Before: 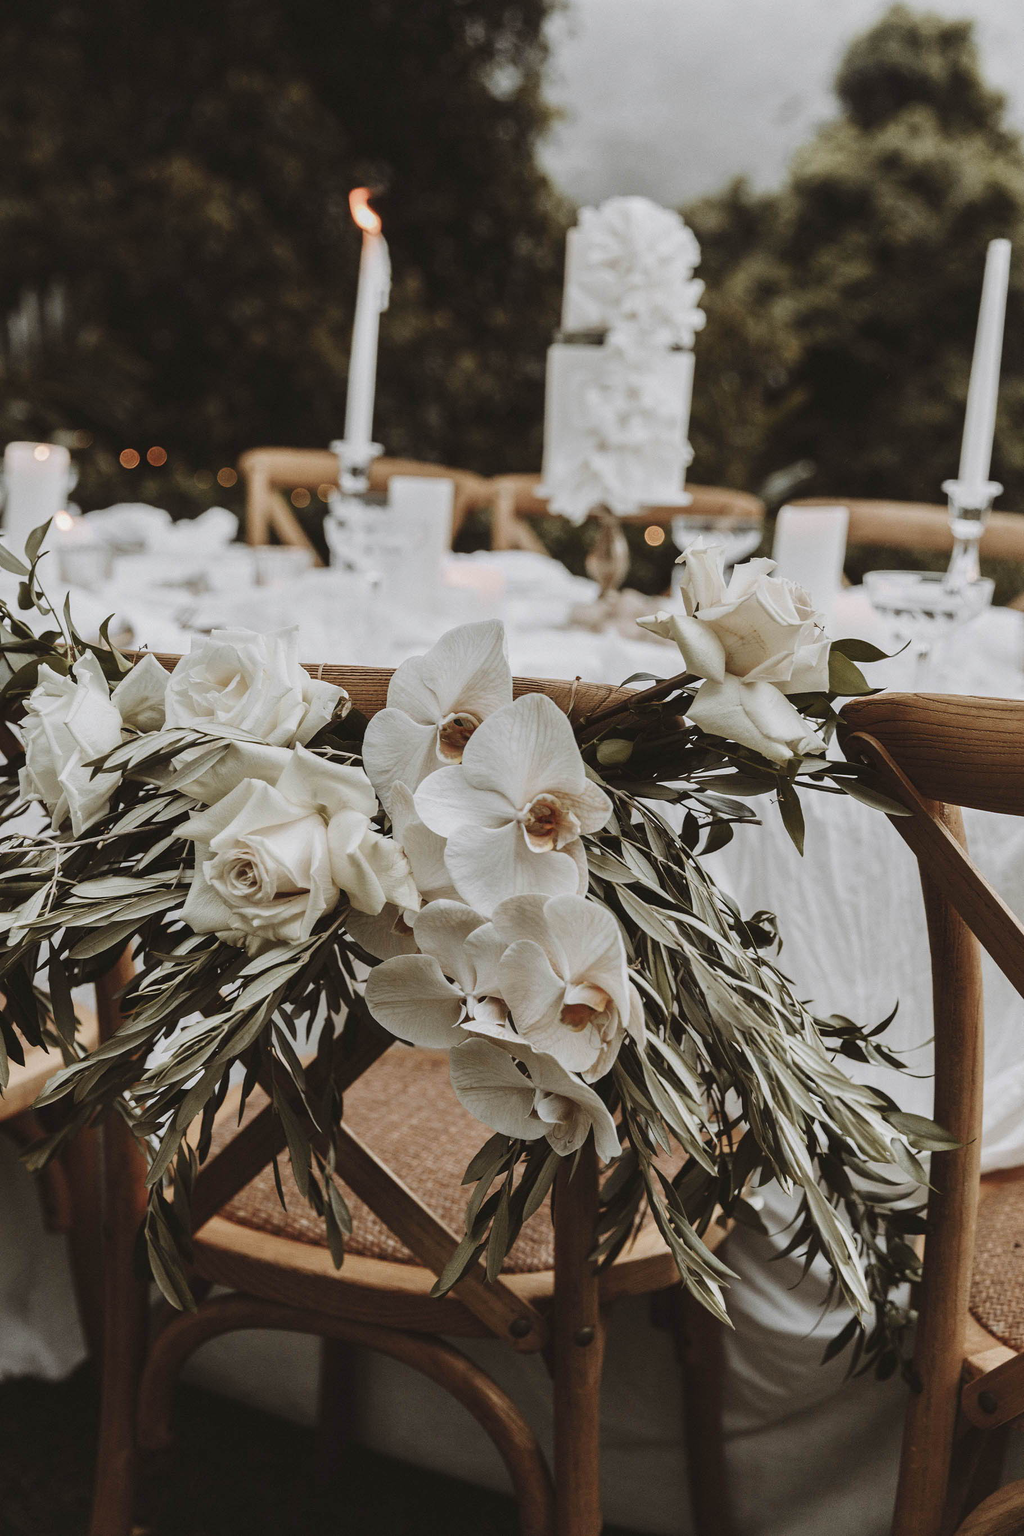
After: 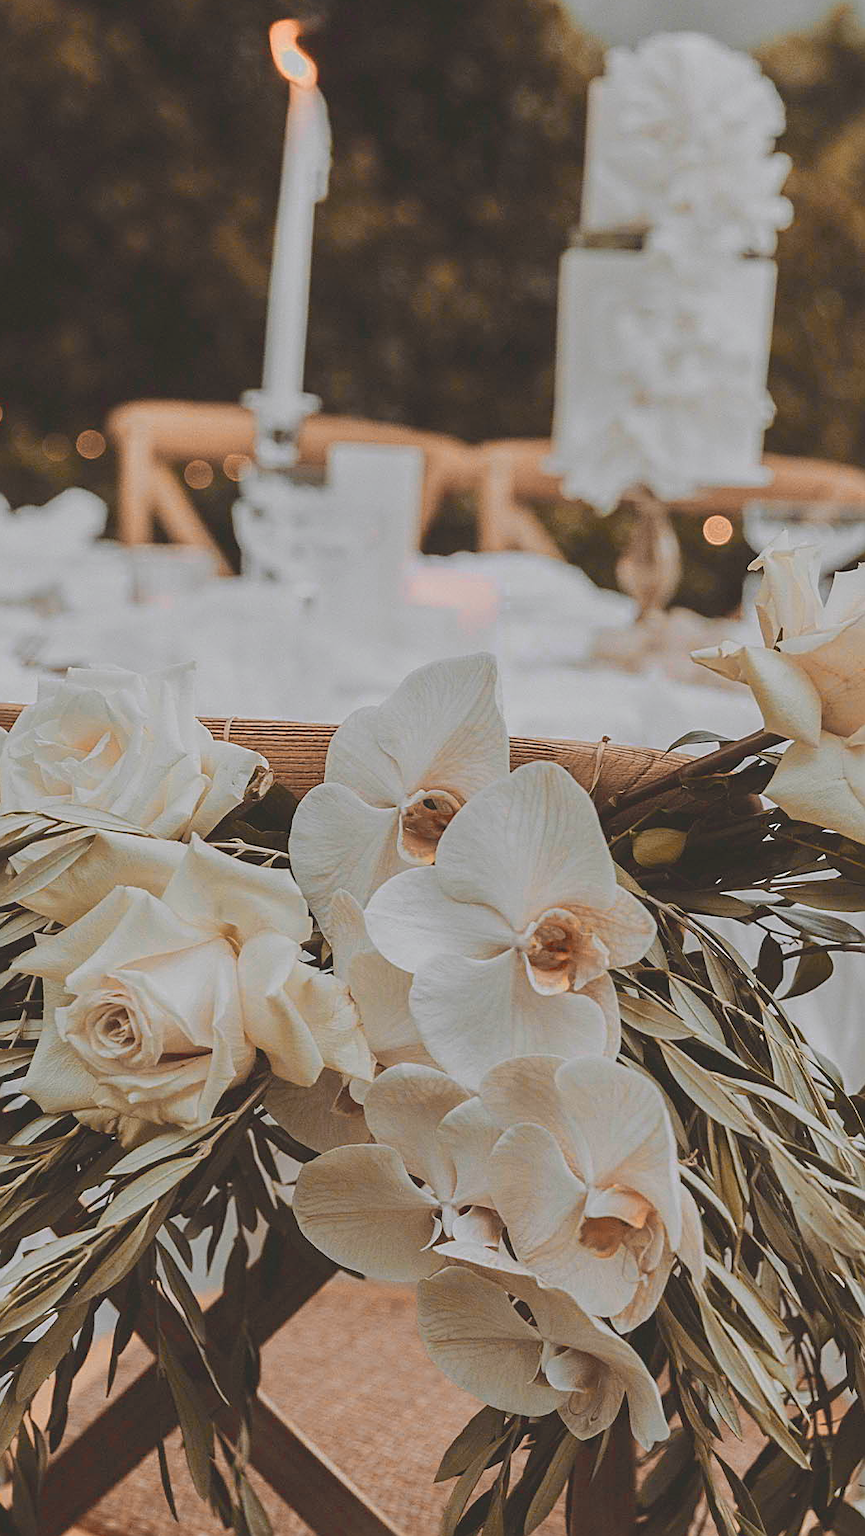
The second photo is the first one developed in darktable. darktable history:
sharpen: on, module defaults
contrast brightness saturation: contrast -0.29
crop: left 16.184%, top 11.376%, right 26.199%, bottom 20.412%
color zones: curves: ch0 [(0.009, 0.528) (0.136, 0.6) (0.255, 0.586) (0.39, 0.528) (0.522, 0.584) (0.686, 0.736) (0.849, 0.561)]; ch1 [(0.045, 0.781) (0.14, 0.416) (0.257, 0.695) (0.442, 0.032) (0.738, 0.338) (0.818, 0.632) (0.891, 0.741) (1, 0.704)]; ch2 [(0, 0.667) (0.141, 0.52) (0.26, 0.37) (0.474, 0.432) (0.743, 0.286)]
